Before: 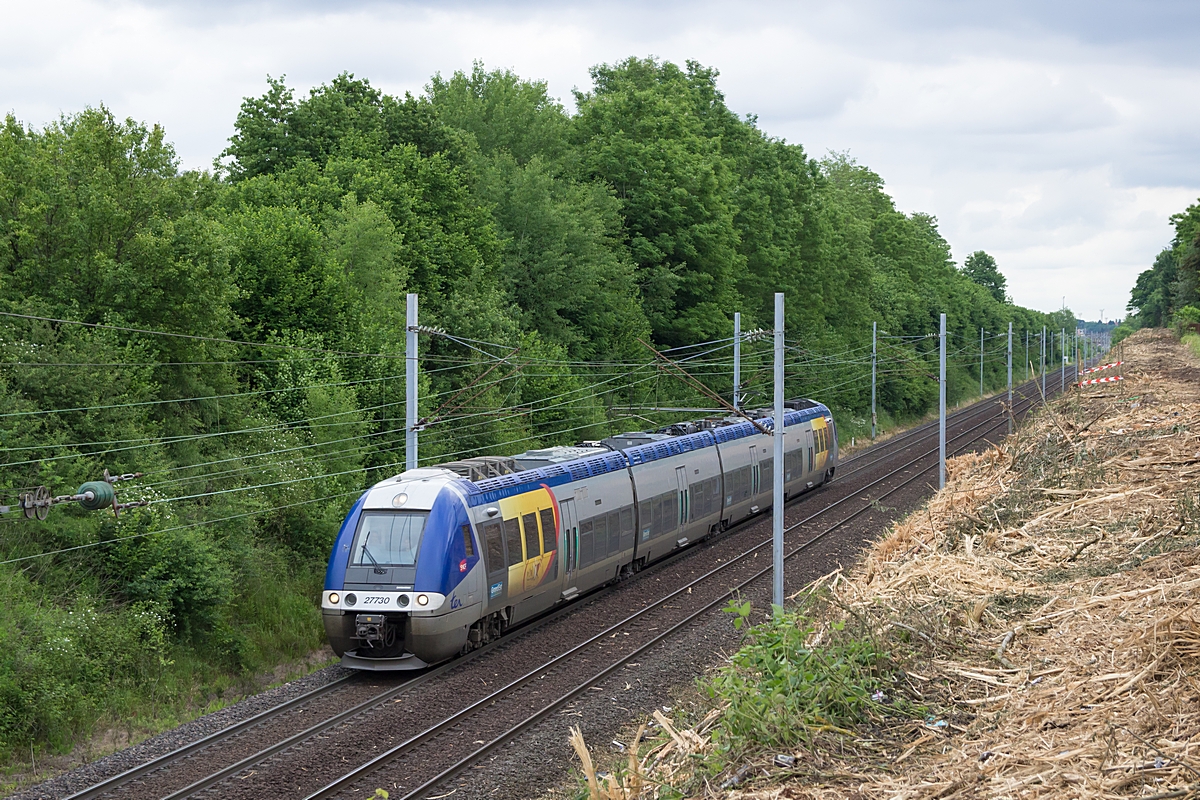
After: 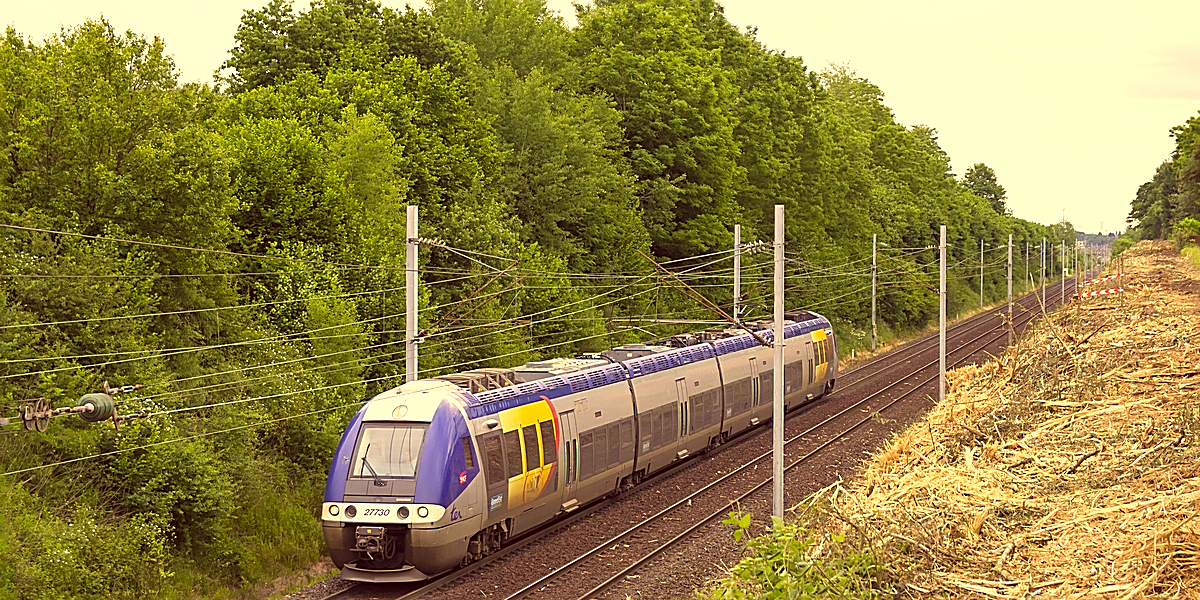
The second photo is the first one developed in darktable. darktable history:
crop: top 11.052%, bottom 13.879%
exposure: black level correction -0.002, exposure 0.545 EV, compensate highlight preservation false
color correction: highlights a* 9.83, highlights b* 38.52, shadows a* 14.52, shadows b* 3.28
sharpen: on, module defaults
